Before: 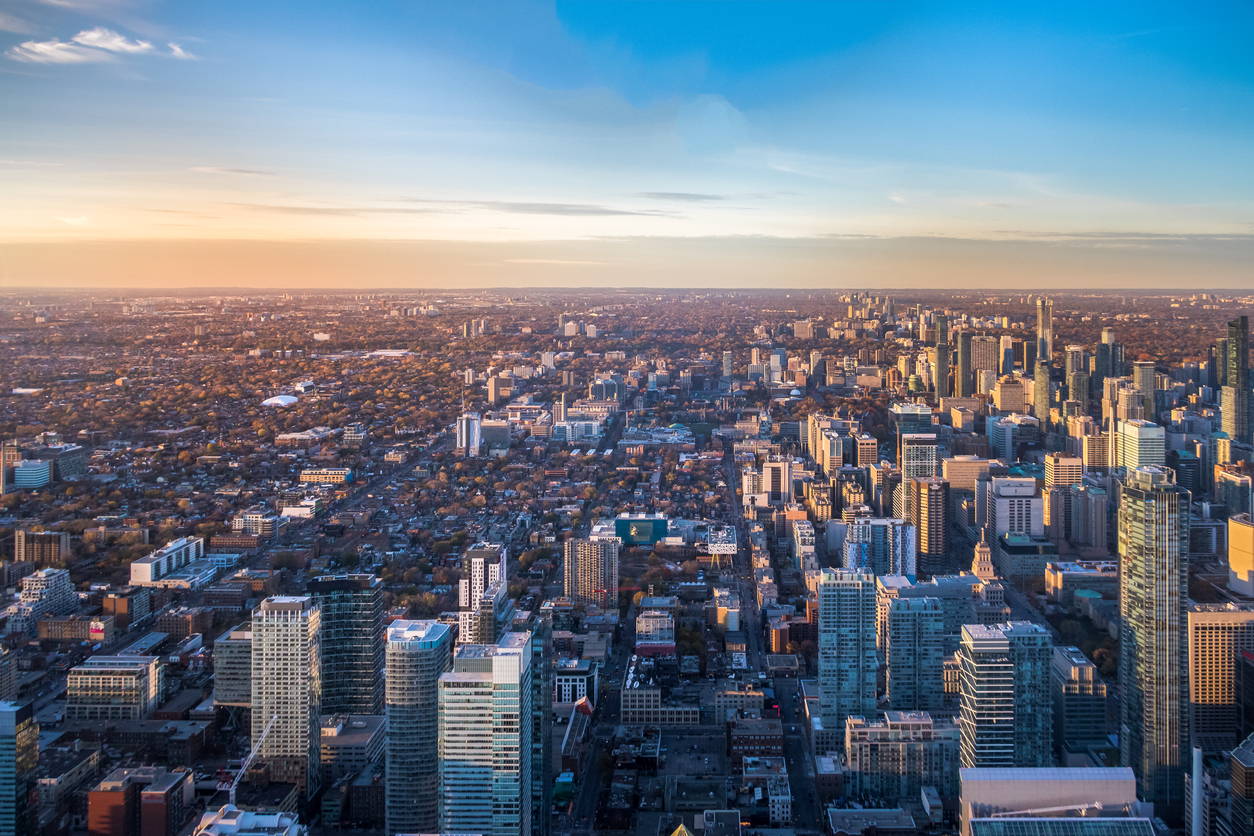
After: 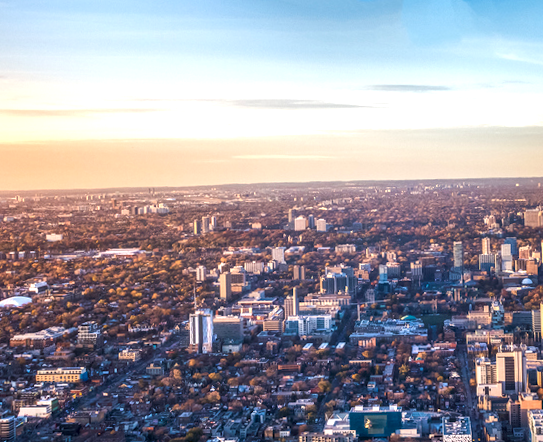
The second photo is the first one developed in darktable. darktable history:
white balance: emerald 1
crop: left 20.248%, top 10.86%, right 35.675%, bottom 34.321%
tone equalizer: on, module defaults
rotate and perspective: rotation -1.32°, lens shift (horizontal) -0.031, crop left 0.015, crop right 0.985, crop top 0.047, crop bottom 0.982
color balance rgb: shadows lift › luminance -20%, power › hue 72.24°, highlights gain › luminance 15%, global offset › hue 171.6°, perceptual saturation grading › global saturation 14.09%, perceptual saturation grading › highlights -25%, perceptual saturation grading › shadows 25%, global vibrance 25%, contrast 10%
exposure: compensate exposure bias true, compensate highlight preservation false
local contrast: on, module defaults
